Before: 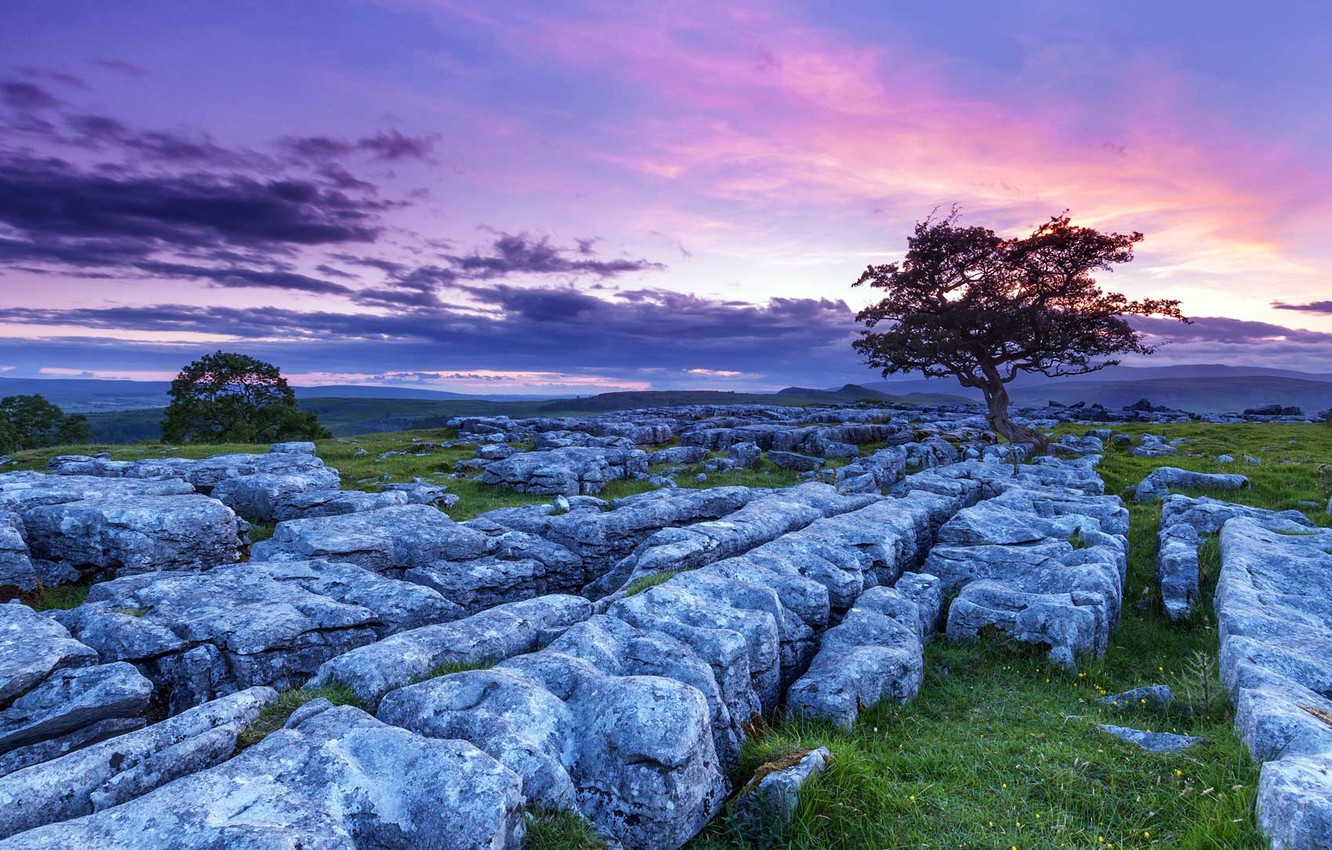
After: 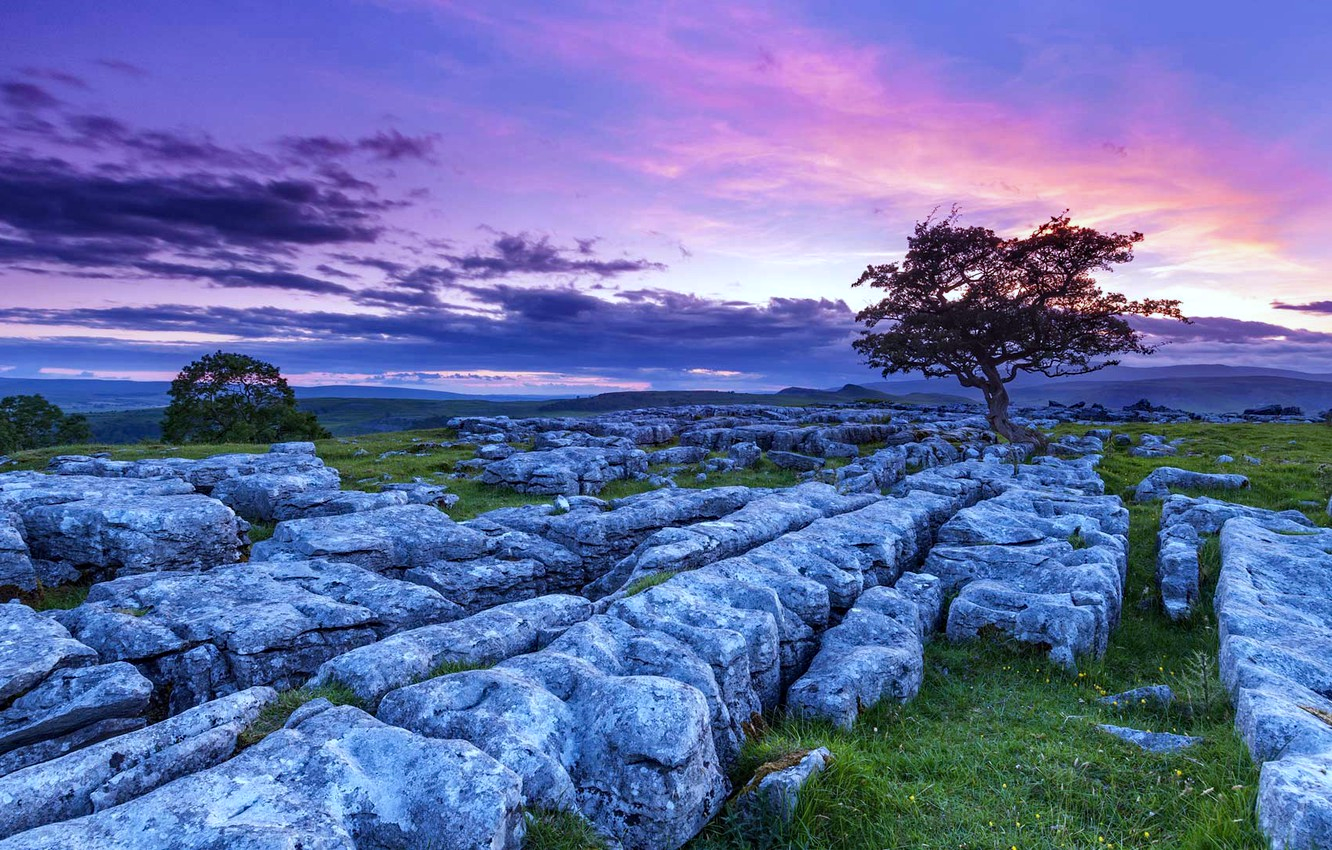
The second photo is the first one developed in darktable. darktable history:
haze removal: compatibility mode true, adaptive false
white balance: red 0.967, blue 1.049
